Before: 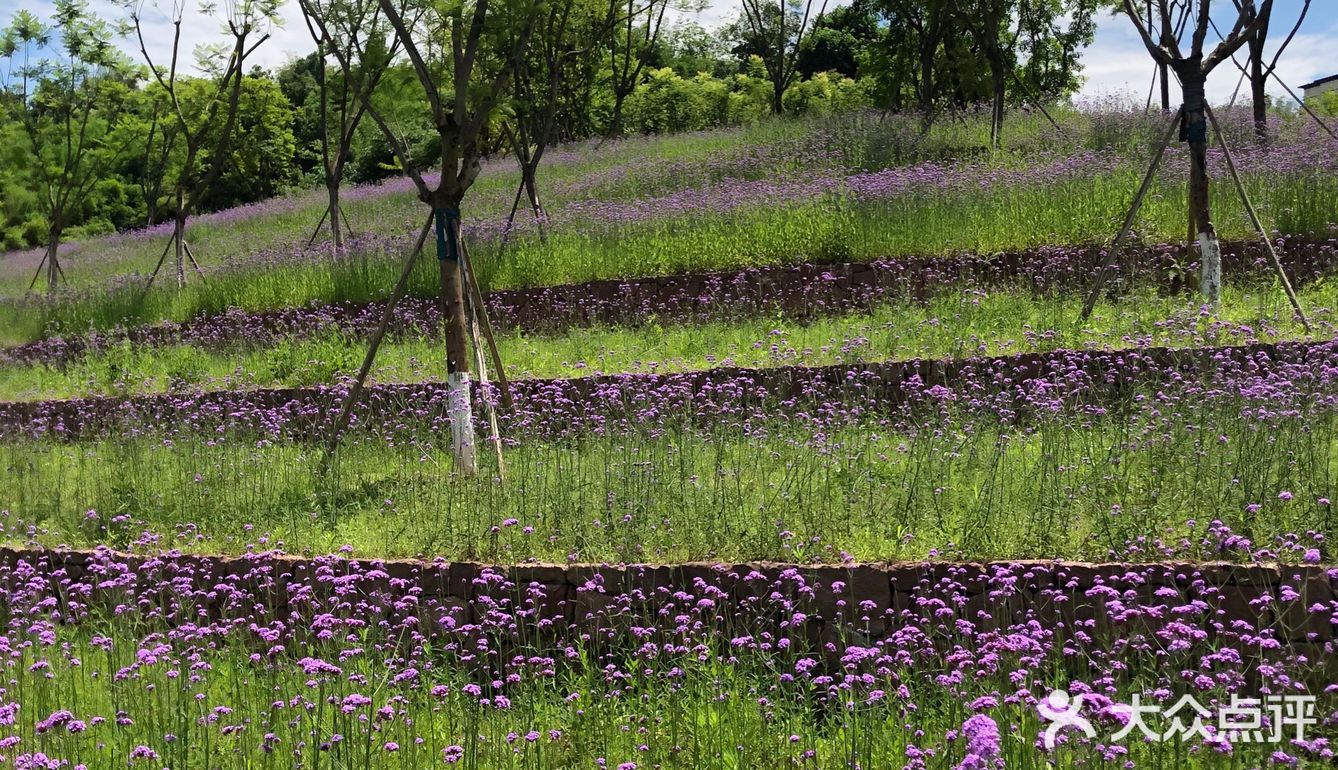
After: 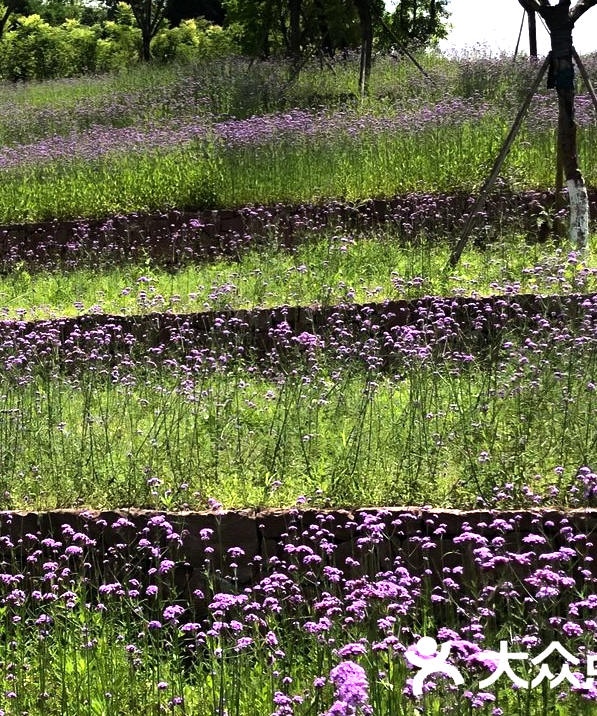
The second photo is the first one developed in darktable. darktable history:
tone equalizer: -8 EV -1.08 EV, -7 EV -0.985 EV, -6 EV -0.837 EV, -5 EV -0.55 EV, -3 EV 0.549 EV, -2 EV 0.86 EV, -1 EV 1 EV, +0 EV 1.07 EV, edges refinement/feathering 500, mask exposure compensation -1.57 EV, preserve details guided filter
crop: left 47.249%, top 6.936%, right 8.074%
